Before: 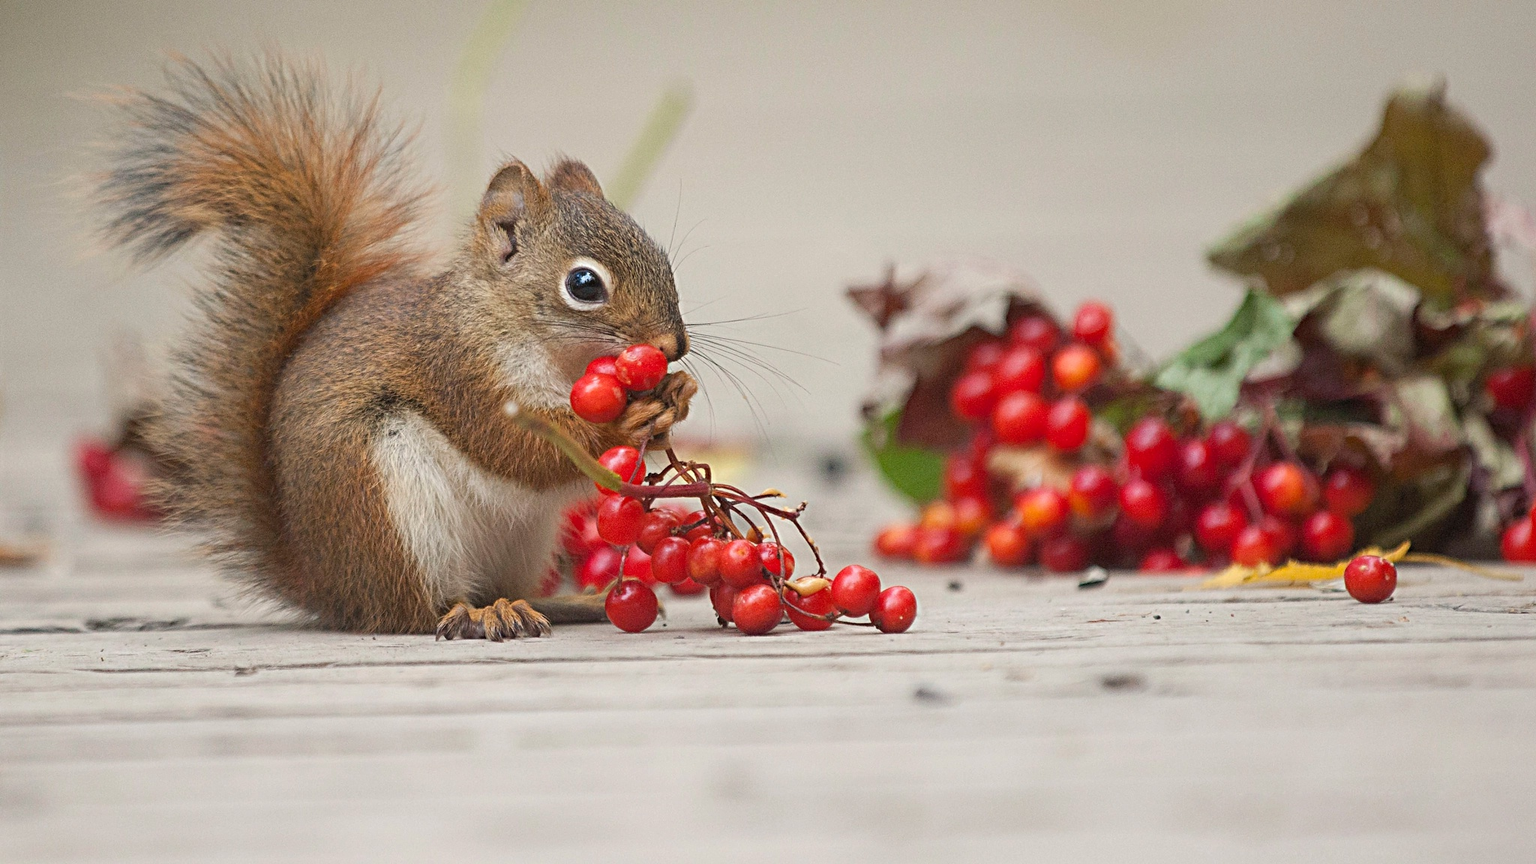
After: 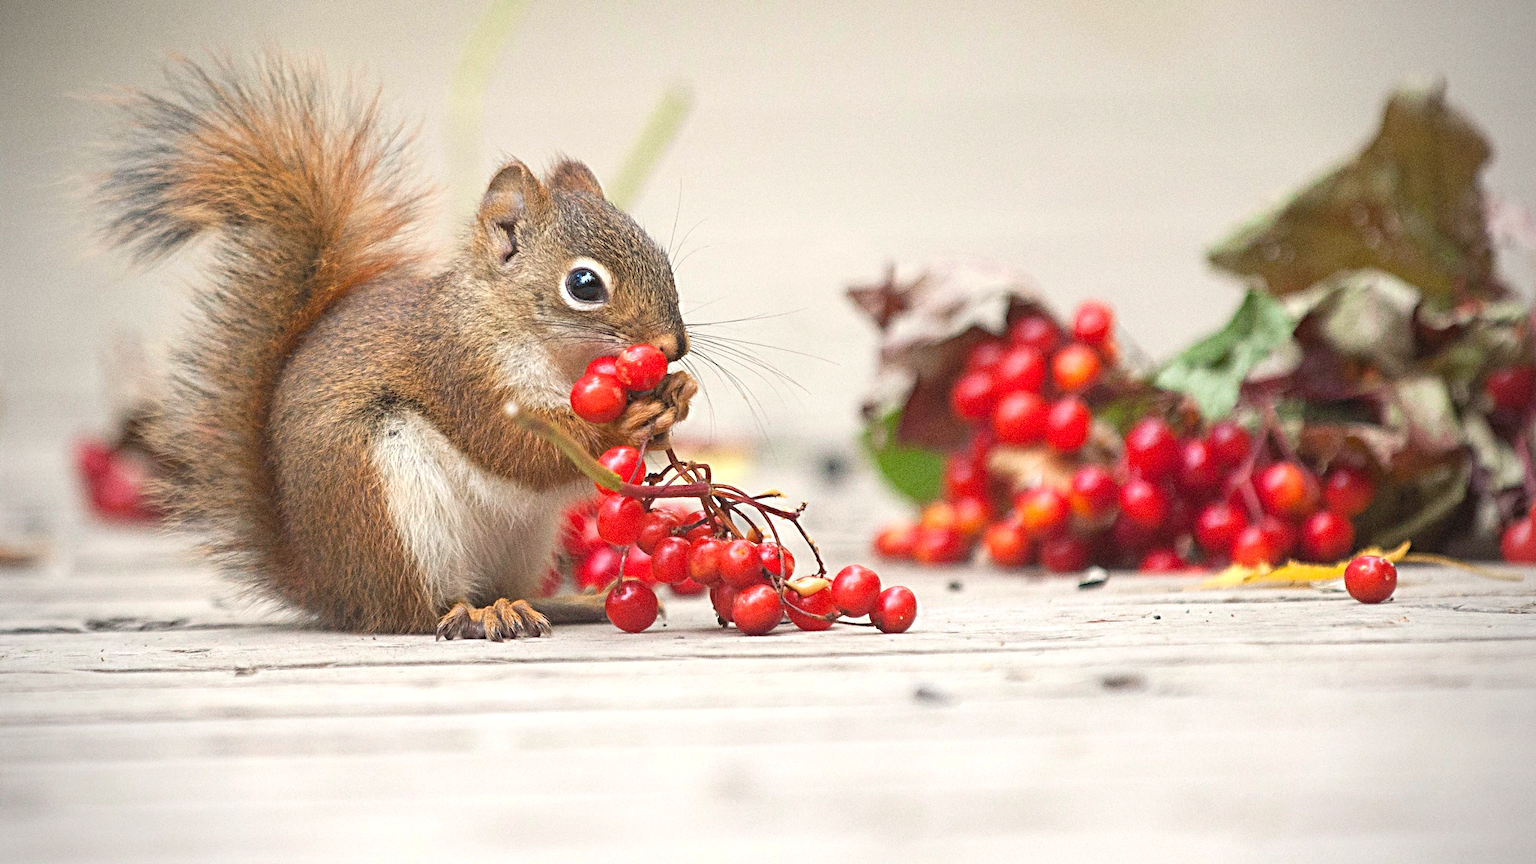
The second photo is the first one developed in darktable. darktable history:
grain: coarseness 0.09 ISO
vignetting: unbound false
exposure: black level correction 0, exposure 0.6 EV, compensate exposure bias true, compensate highlight preservation false
